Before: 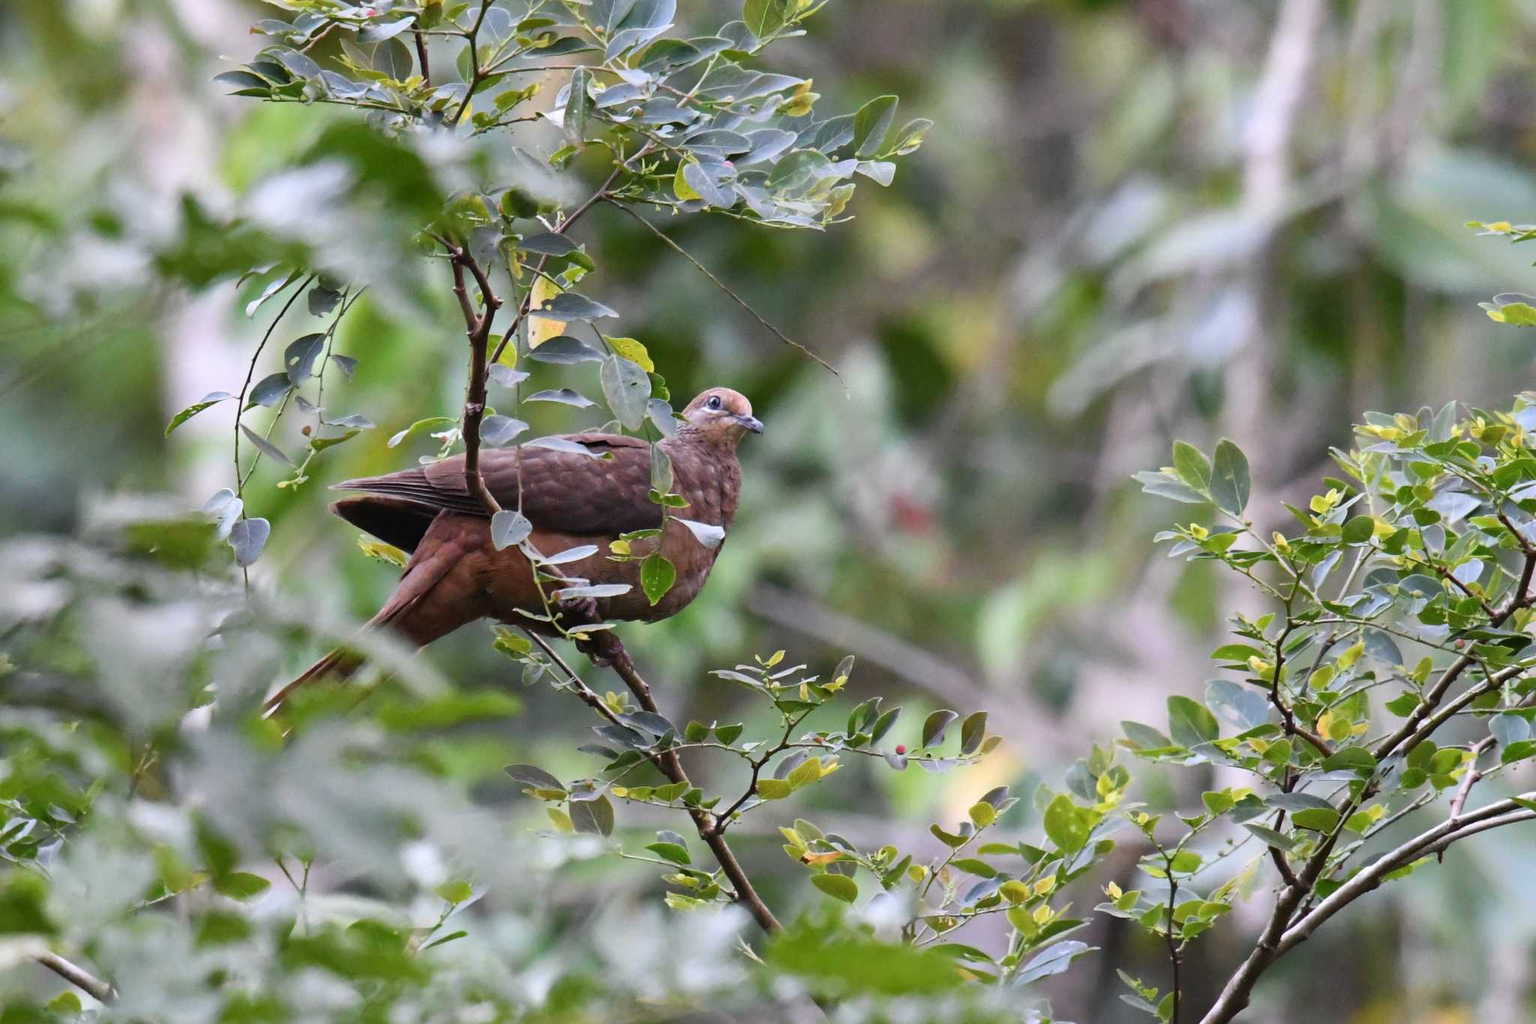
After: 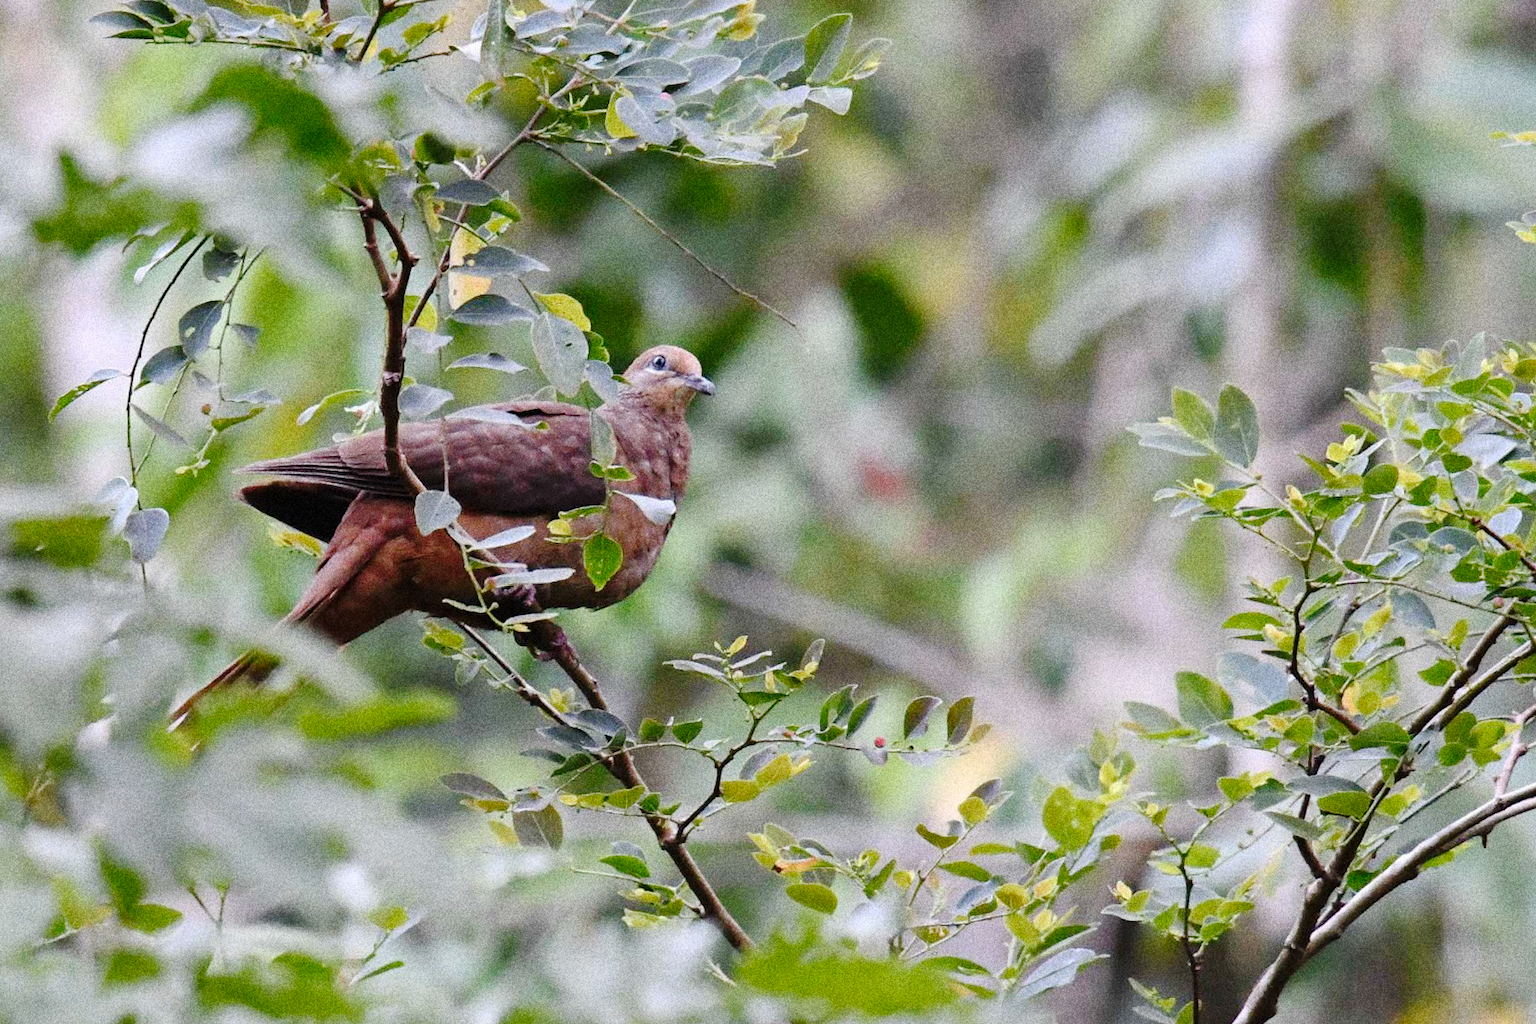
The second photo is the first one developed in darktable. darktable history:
grain: coarseness 14.49 ISO, strength 48.04%, mid-tones bias 35%
crop and rotate: angle 1.96°, left 5.673%, top 5.673%
tone curve: curves: ch0 [(0, 0) (0.003, 0.011) (0.011, 0.012) (0.025, 0.013) (0.044, 0.023) (0.069, 0.04) (0.1, 0.06) (0.136, 0.094) (0.177, 0.145) (0.224, 0.213) (0.277, 0.301) (0.335, 0.389) (0.399, 0.473) (0.468, 0.554) (0.543, 0.627) (0.623, 0.694) (0.709, 0.763) (0.801, 0.83) (0.898, 0.906) (1, 1)], preserve colors none
white balance: emerald 1
